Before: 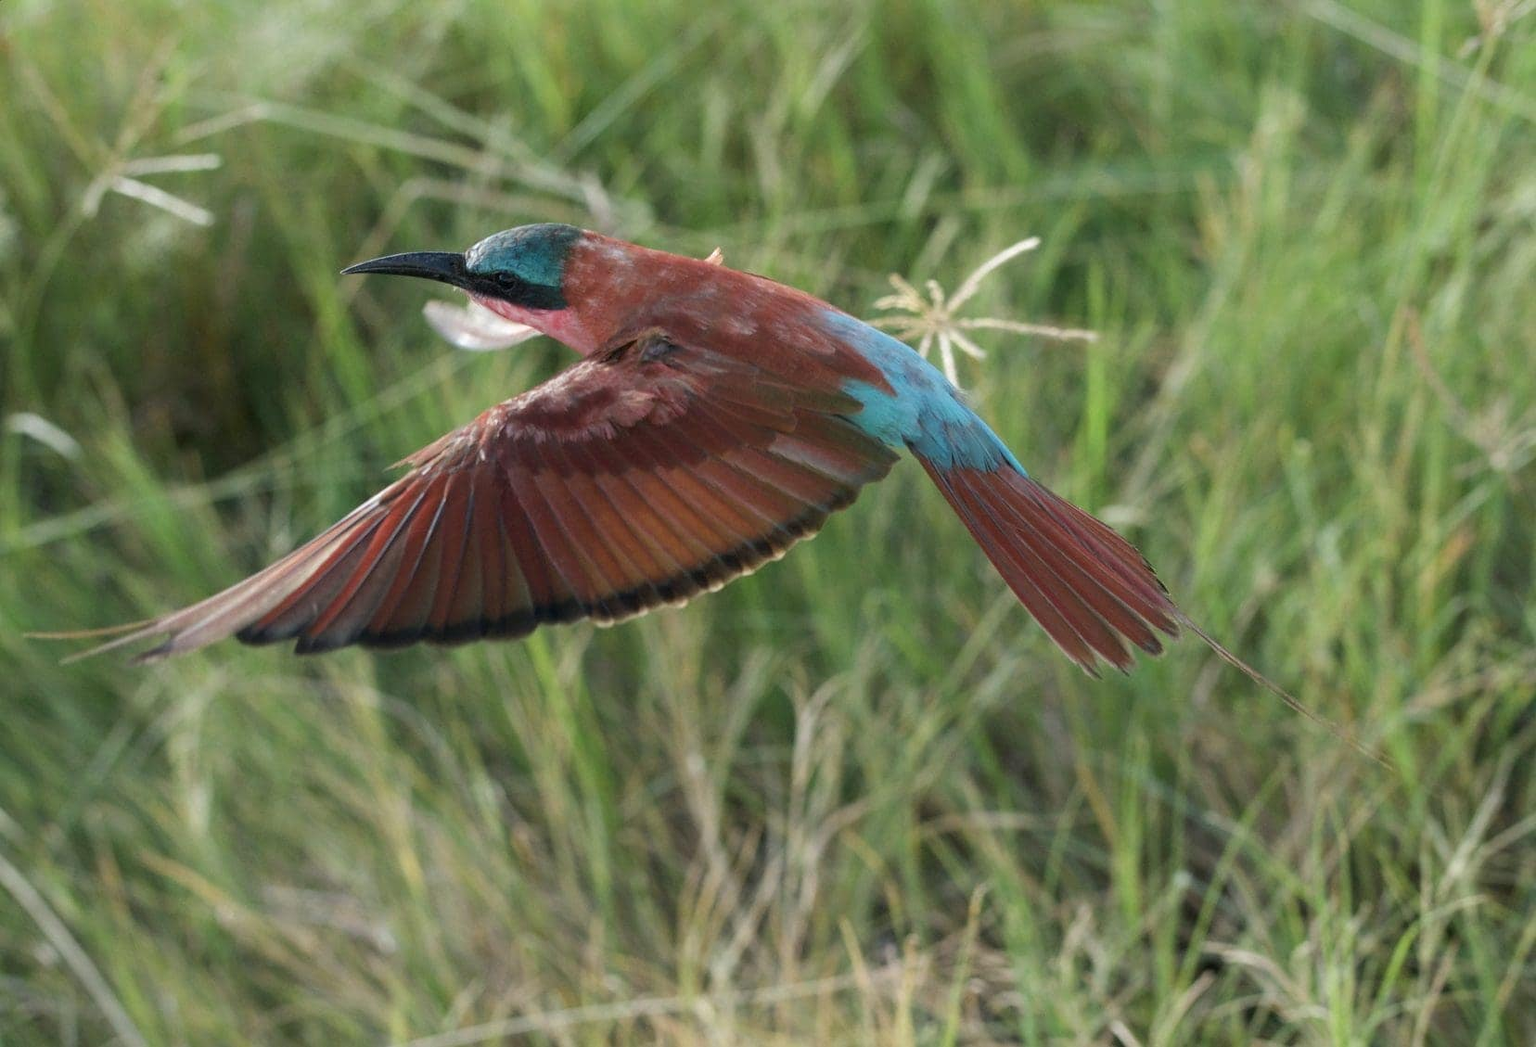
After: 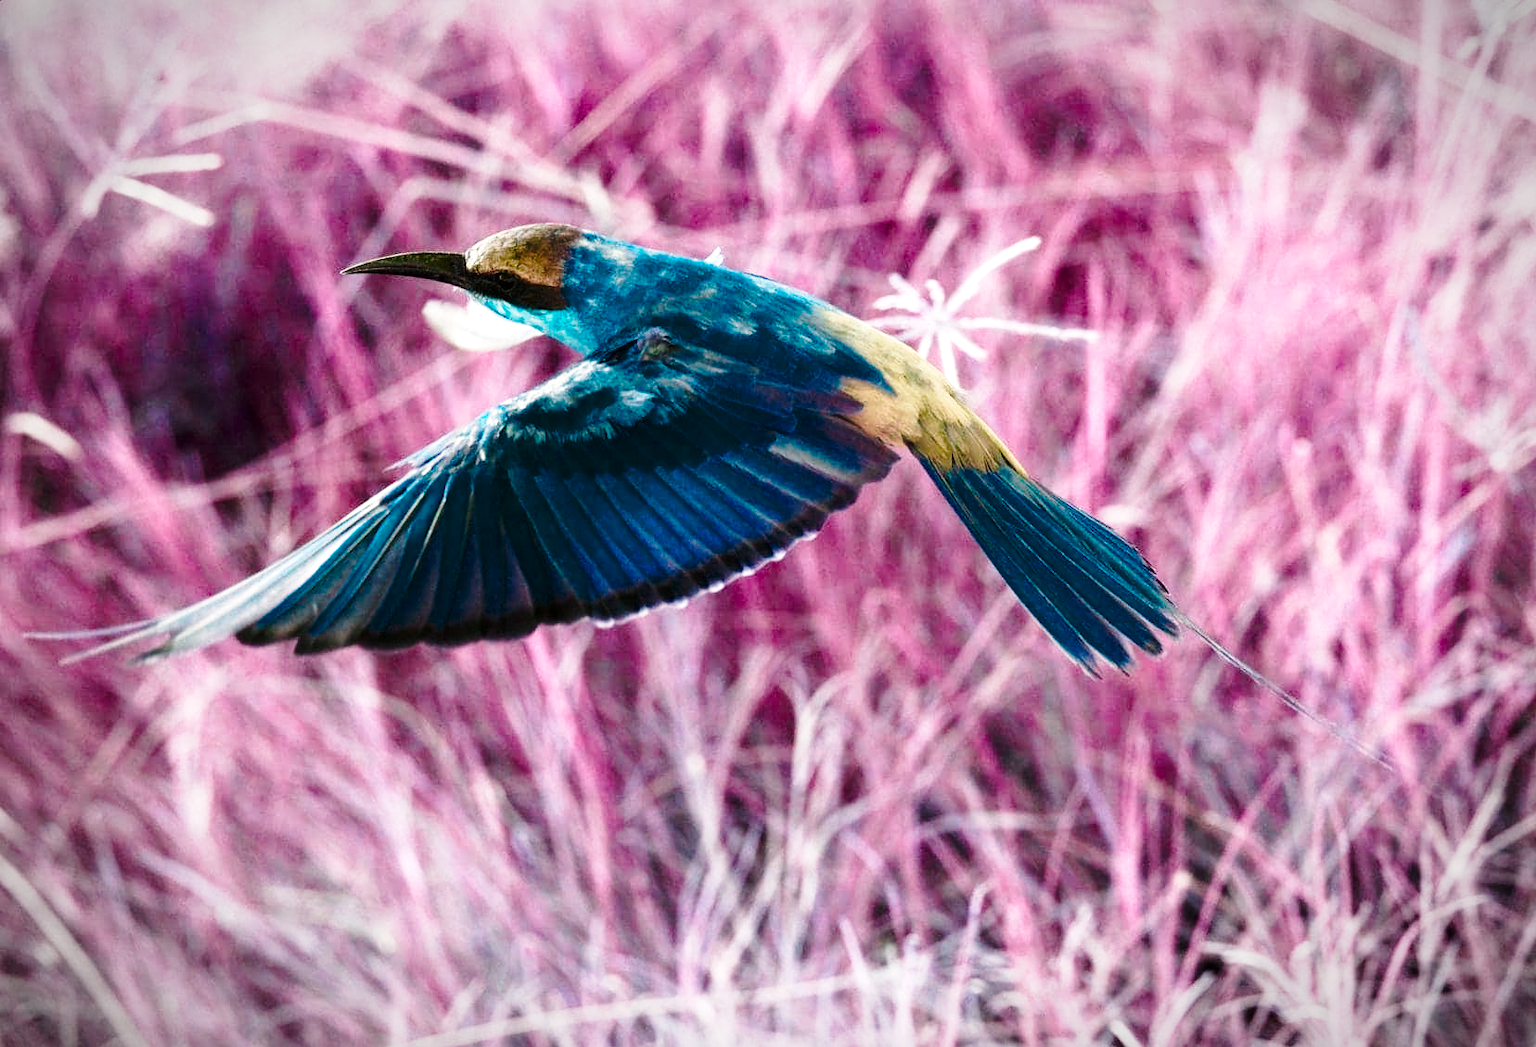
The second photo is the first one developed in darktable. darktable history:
base curve: curves: ch0 [(0, 0) (0.028, 0.03) (0.121, 0.232) (0.46, 0.748) (0.859, 0.968) (1, 1)], preserve colors none
vignetting: fall-off start 87.32%, automatic ratio true
color balance rgb: highlights gain › chroma 2.999%, highlights gain › hue 72.9°, perceptual saturation grading › global saturation 25.58%, perceptual saturation grading › highlights -50.432%, perceptual saturation grading › shadows 30.889%, hue shift -147.76°, contrast 34.99%, saturation formula JzAzBz (2021)
exposure: black level correction 0.001, exposure 0.144 EV, compensate exposure bias true, compensate highlight preservation false
